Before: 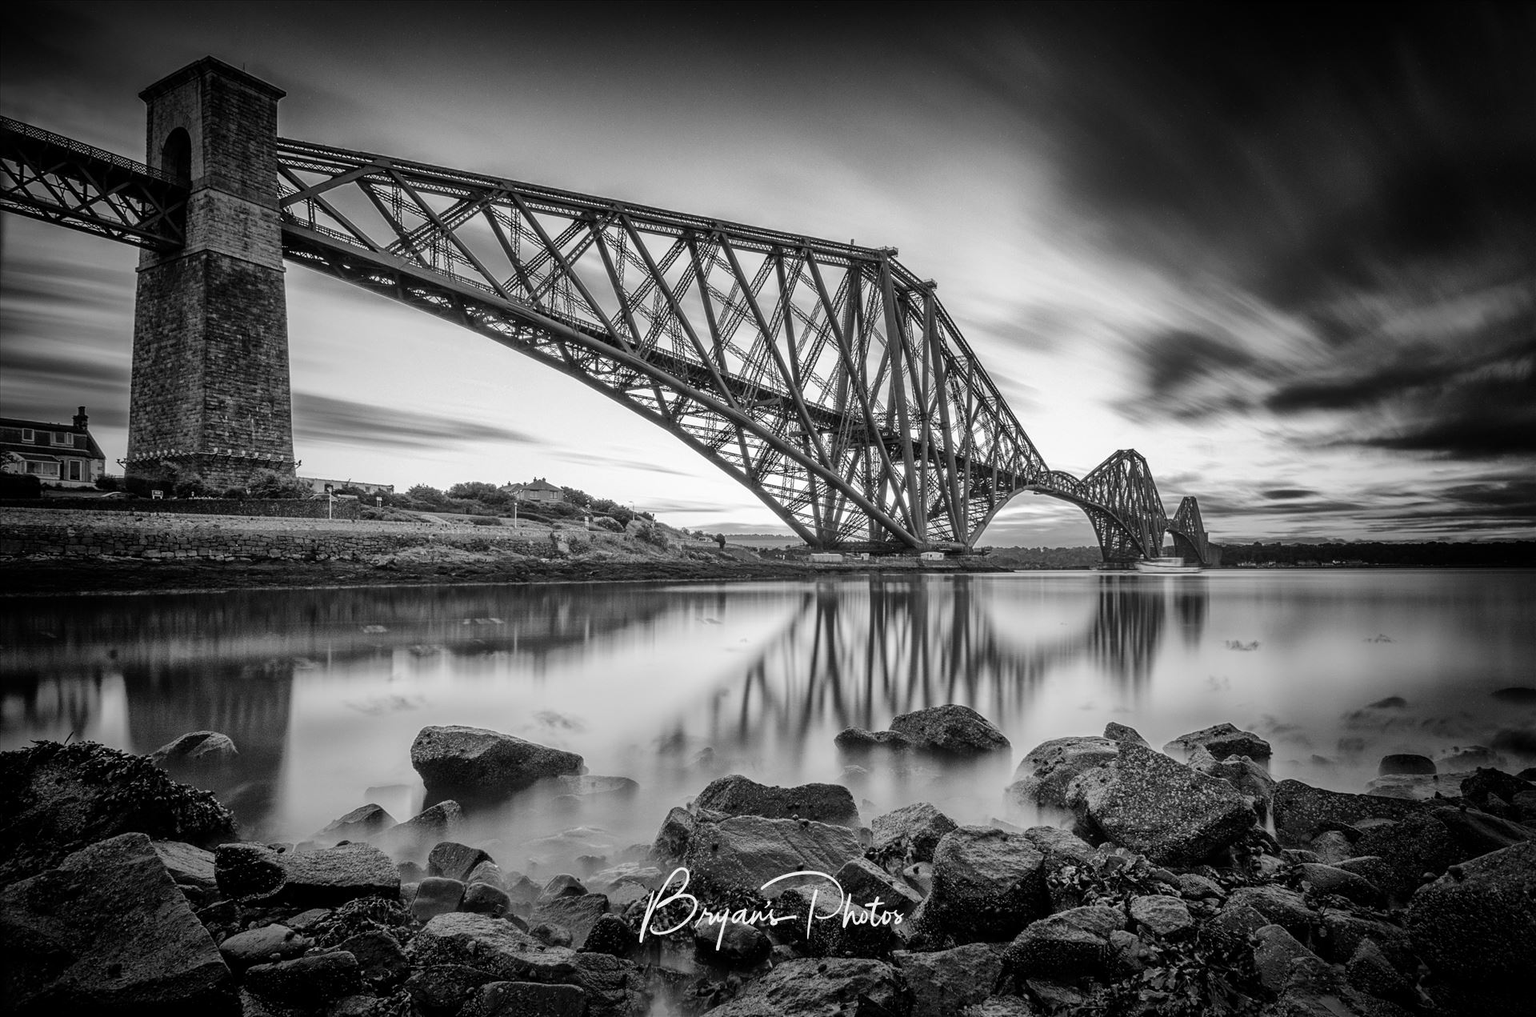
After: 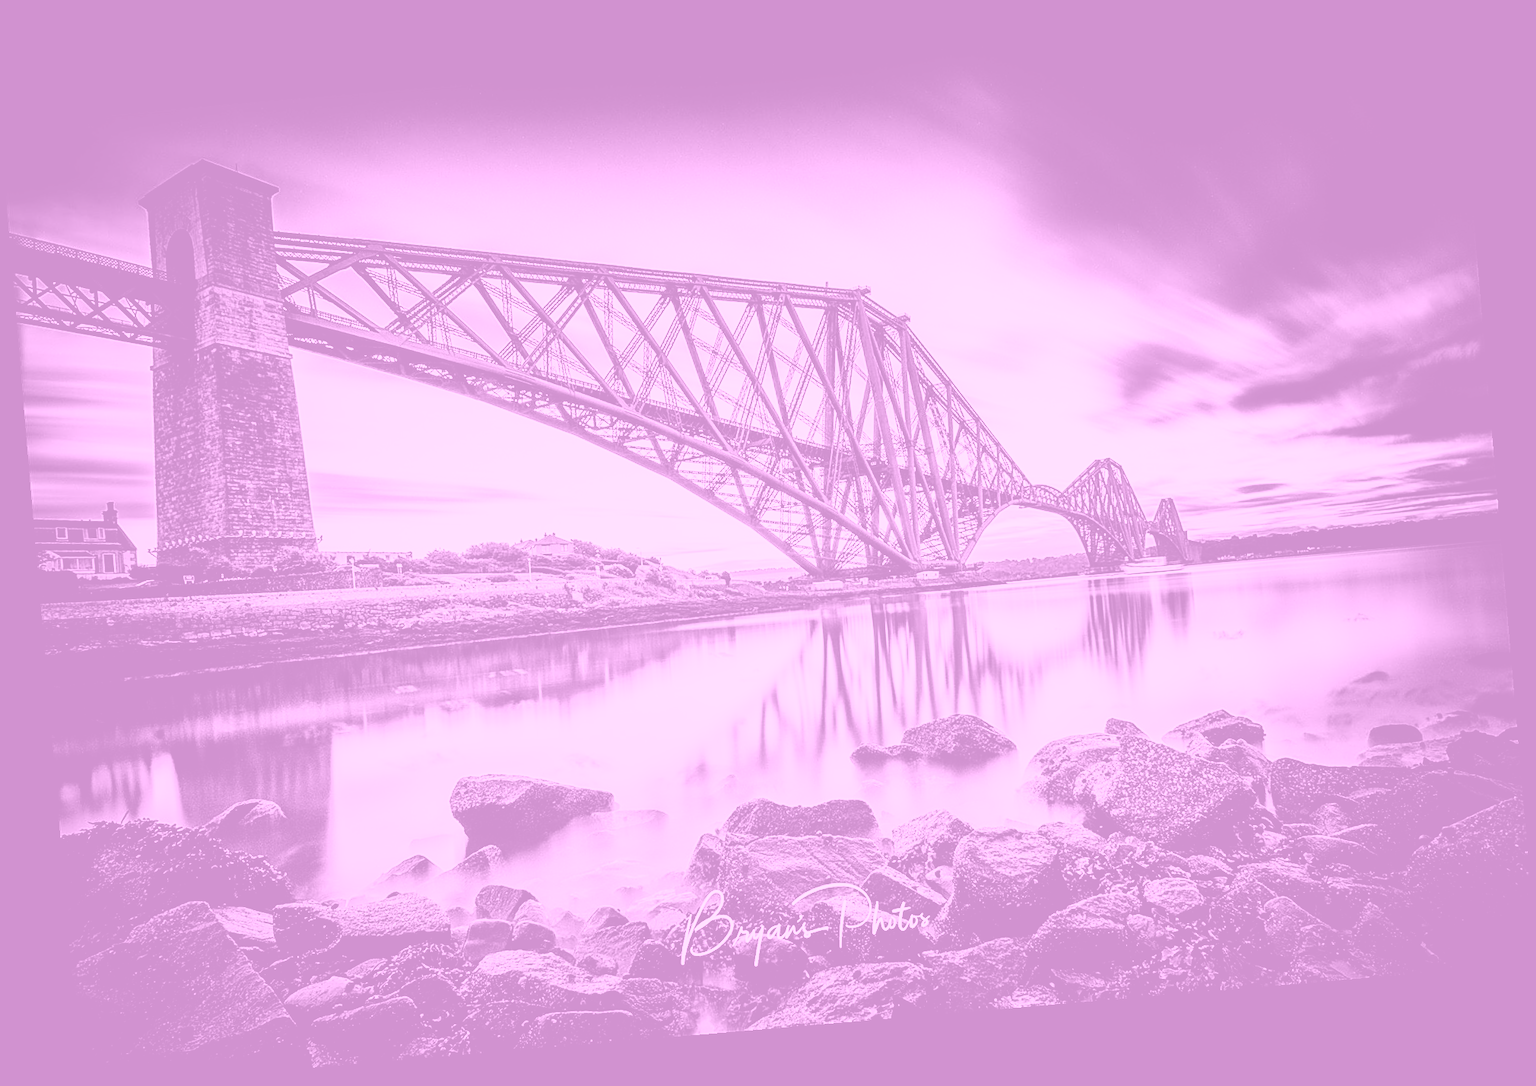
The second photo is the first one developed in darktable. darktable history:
sharpen: on, module defaults
rotate and perspective: rotation -4.86°, automatic cropping off
colorize: hue 331.2°, saturation 75%, source mix 30.28%, lightness 70.52%, version 1
filmic rgb: black relative exposure -5 EV, hardness 2.88, contrast 1.2, highlights saturation mix -30%
contrast brightness saturation: contrast 0.2, brightness 0.16, saturation 0.22
